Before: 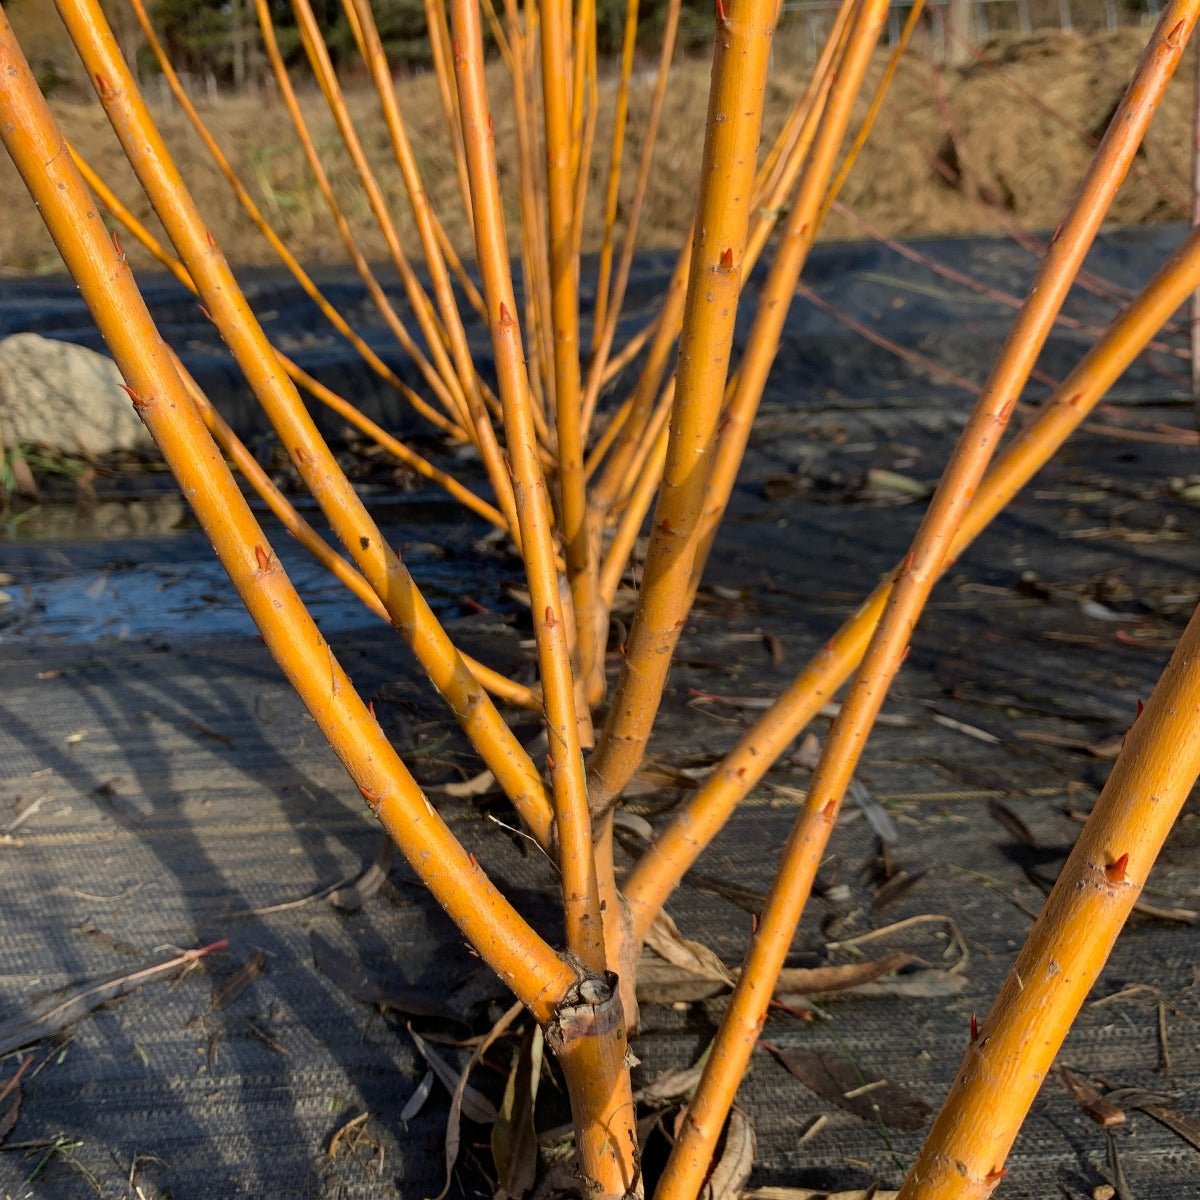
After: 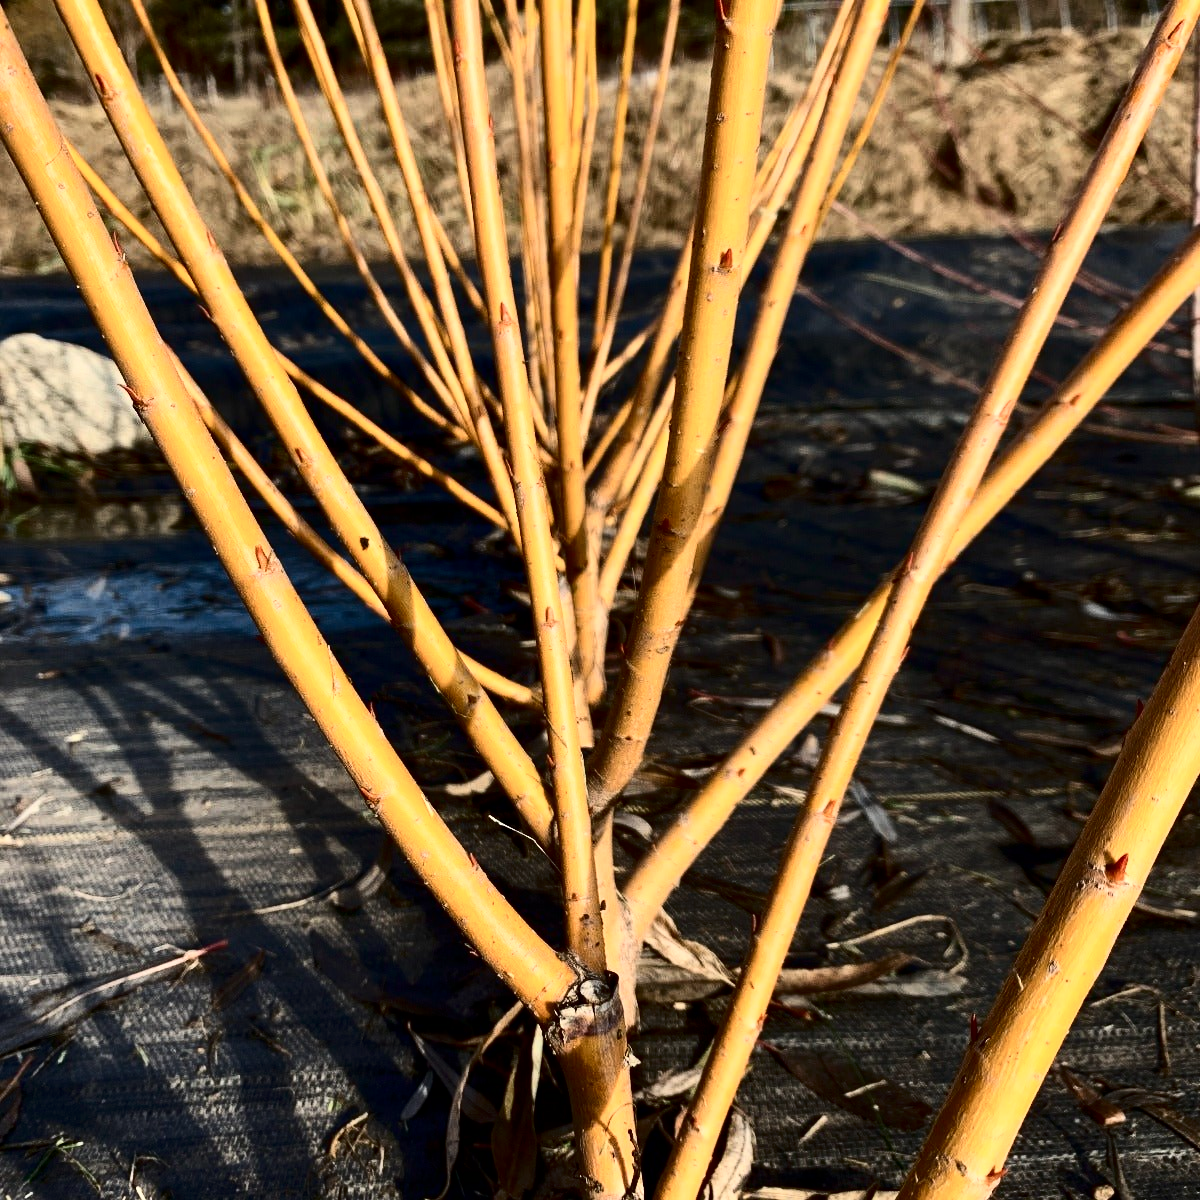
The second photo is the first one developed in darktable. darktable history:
exposure: black level correction 0.001, exposure 0.191 EV, compensate highlight preservation false
local contrast: mode bilateral grid, contrast 15, coarseness 36, detail 105%, midtone range 0.2
contrast brightness saturation: contrast 0.5, saturation -0.1
